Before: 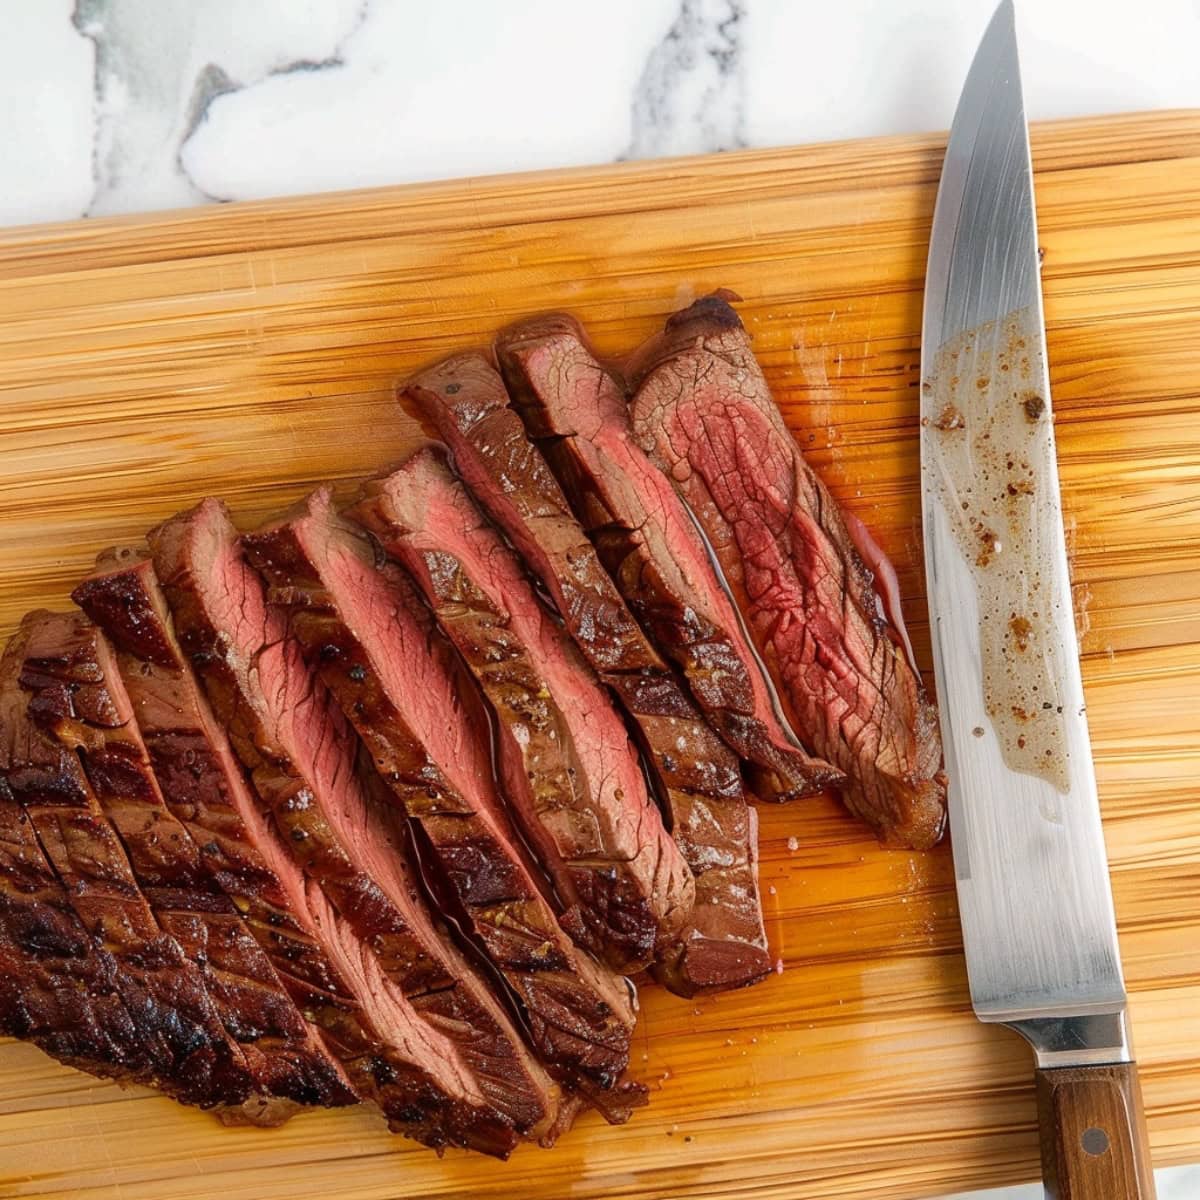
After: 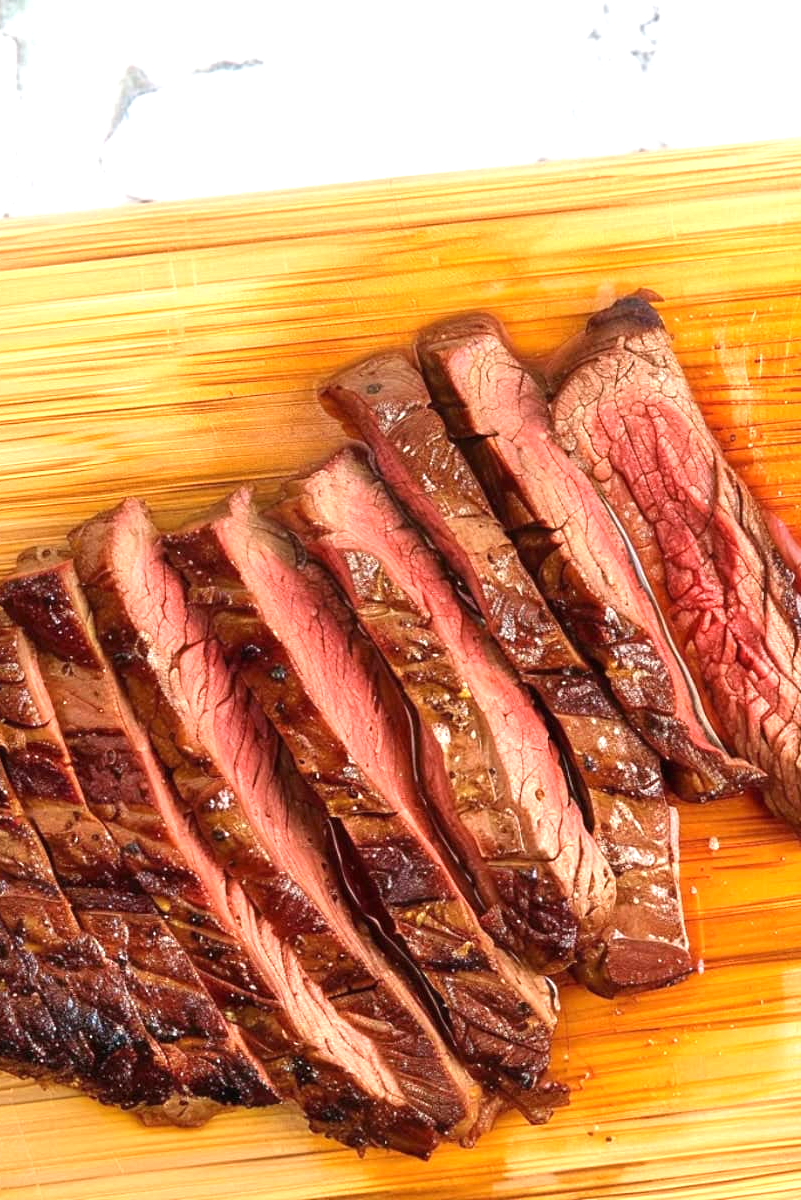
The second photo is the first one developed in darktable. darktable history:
exposure: black level correction 0, exposure 1 EV, compensate highlight preservation false
crop and rotate: left 6.613%, right 26.576%
